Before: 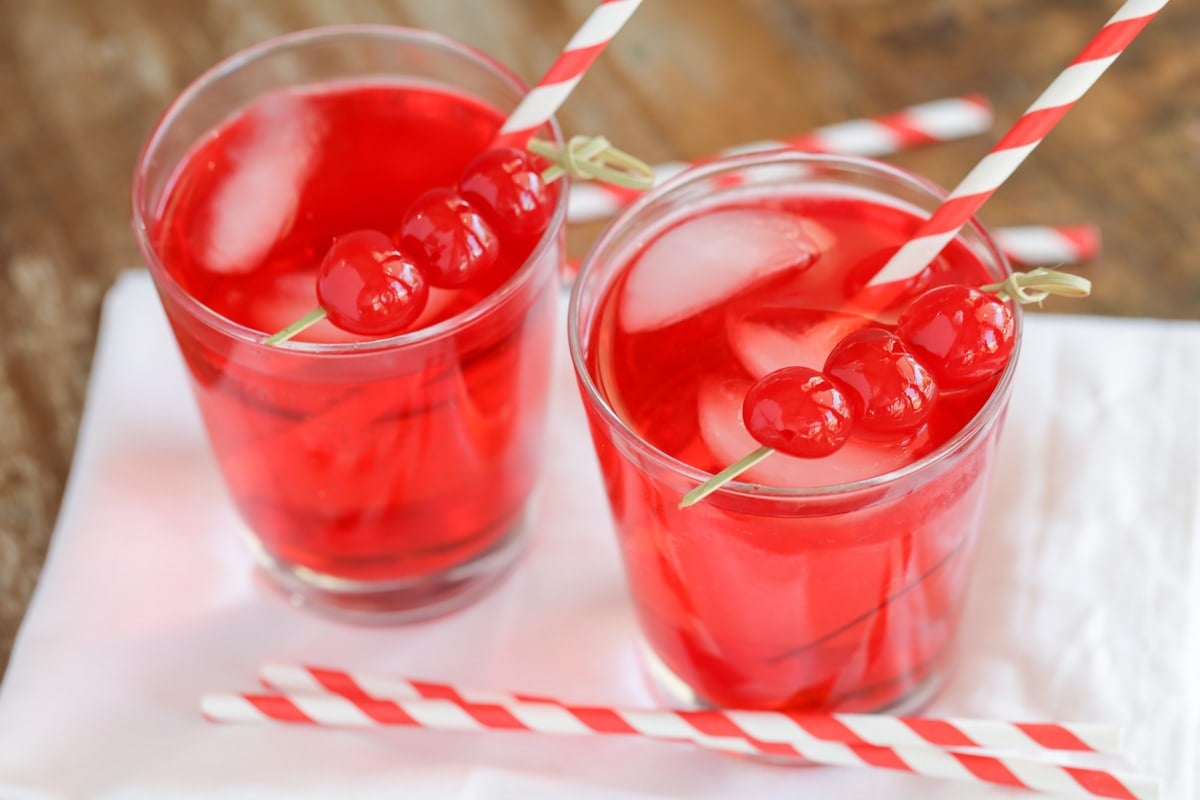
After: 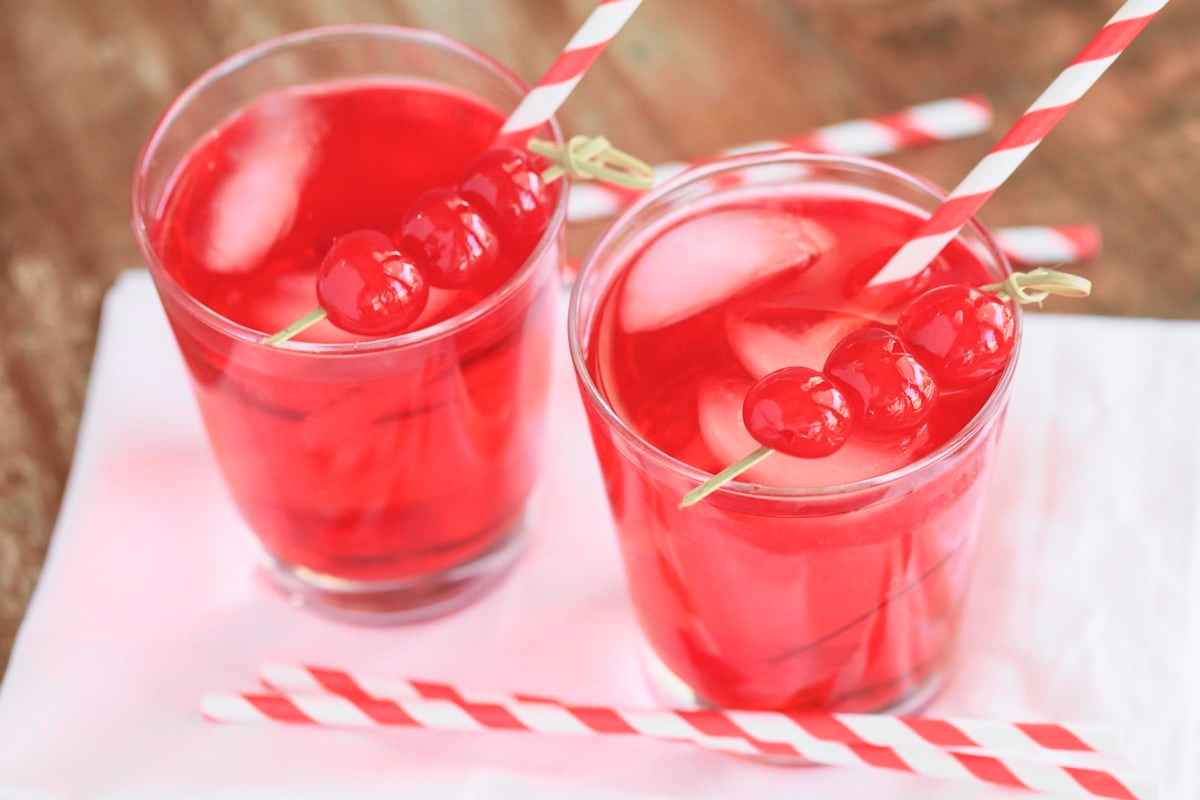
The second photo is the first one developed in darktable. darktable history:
tone curve: curves: ch0 [(0, 0.009) (0.105, 0.08) (0.195, 0.18) (0.283, 0.316) (0.384, 0.434) (0.485, 0.531) (0.638, 0.69) (0.81, 0.872) (1, 0.977)]; ch1 [(0, 0) (0.161, 0.092) (0.35, 0.33) (0.379, 0.401) (0.456, 0.469) (0.498, 0.502) (0.52, 0.536) (0.586, 0.617) (0.635, 0.655) (1, 1)]; ch2 [(0, 0) (0.371, 0.362) (0.437, 0.437) (0.483, 0.484) (0.53, 0.515) (0.56, 0.571) (0.622, 0.606) (1, 1)], color space Lab, independent channels, preserve colors none
